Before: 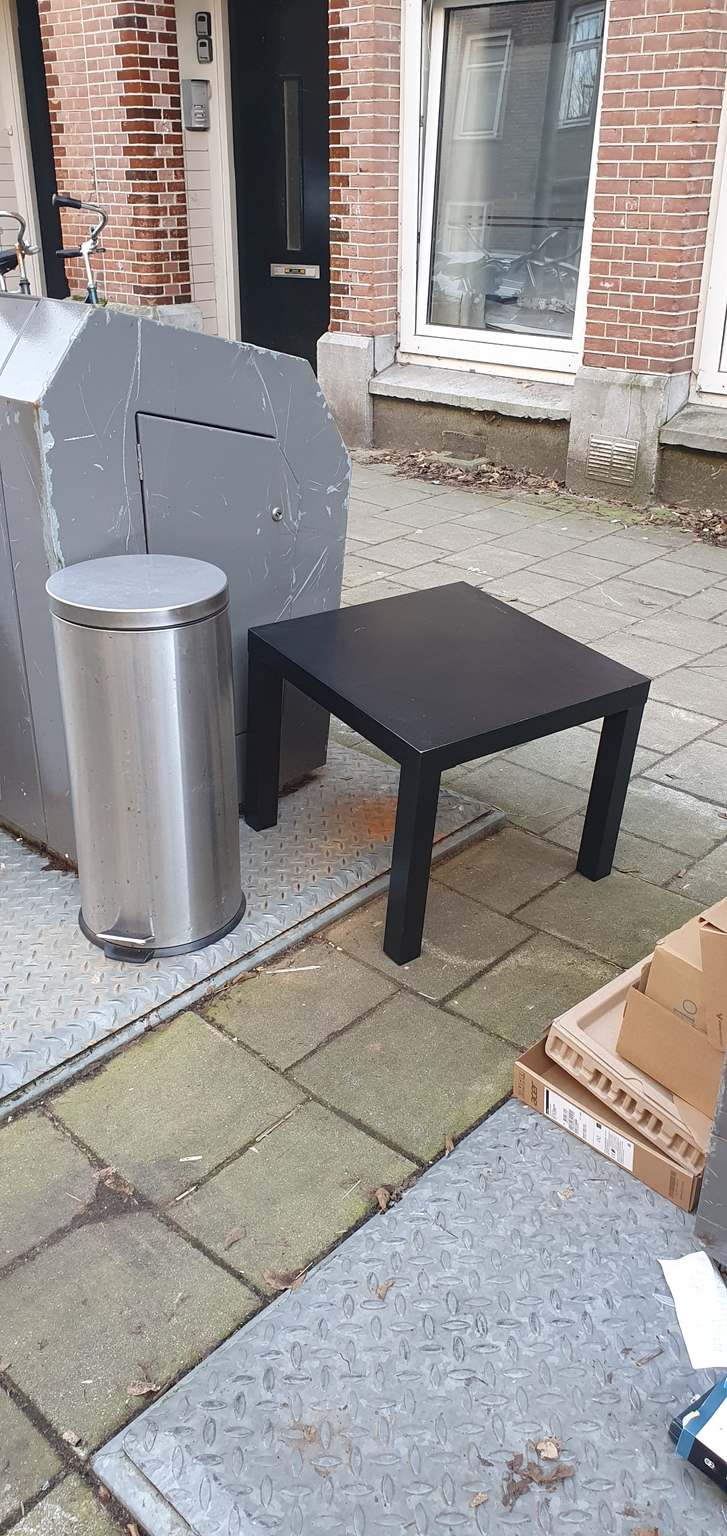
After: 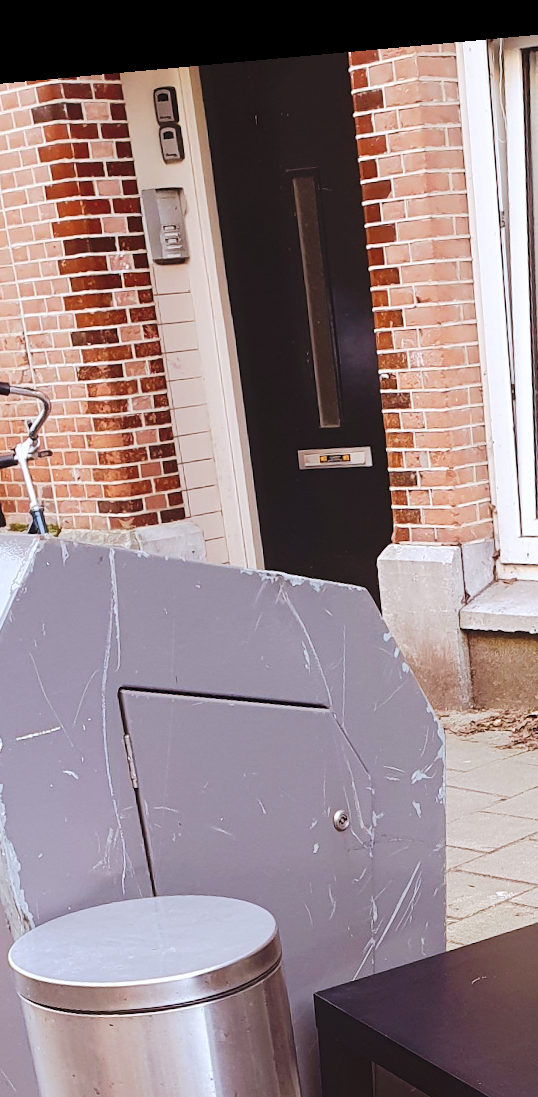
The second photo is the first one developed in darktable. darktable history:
crop and rotate: left 10.817%, top 0.062%, right 47.194%, bottom 53.626%
rotate and perspective: rotation -5.2°, automatic cropping off
tone curve: curves: ch0 [(0, 0) (0.003, 0.049) (0.011, 0.052) (0.025, 0.061) (0.044, 0.08) (0.069, 0.101) (0.1, 0.119) (0.136, 0.139) (0.177, 0.172) (0.224, 0.222) (0.277, 0.292) (0.335, 0.367) (0.399, 0.444) (0.468, 0.538) (0.543, 0.623) (0.623, 0.713) (0.709, 0.784) (0.801, 0.844) (0.898, 0.916) (1, 1)], preserve colors none
white balance: red 0.983, blue 1.036
velvia: on, module defaults
rgb levels: mode RGB, independent channels, levels [[0, 0.5, 1], [0, 0.521, 1], [0, 0.536, 1]]
